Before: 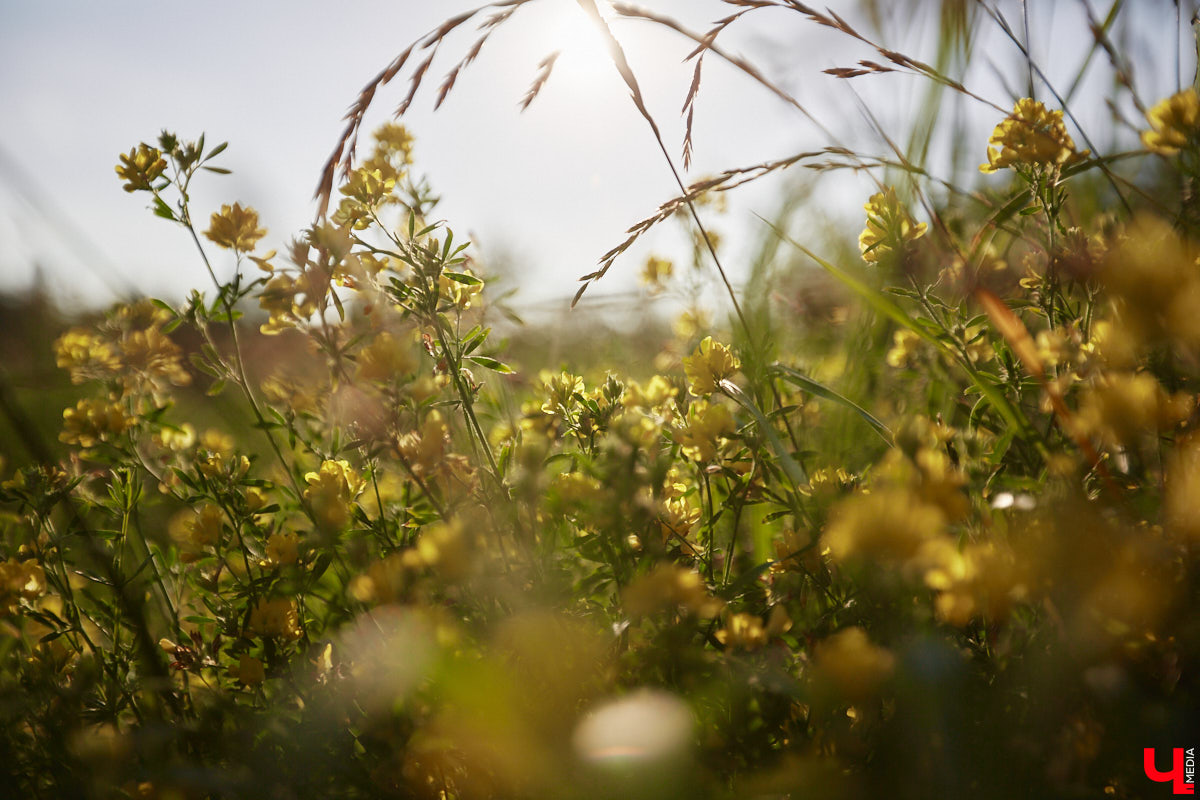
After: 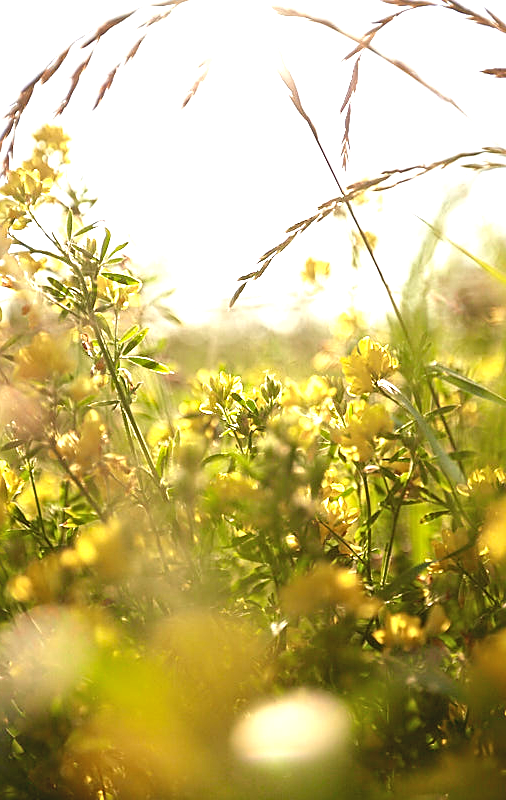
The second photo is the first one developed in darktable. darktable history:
crop: left 28.583%, right 29.231%
exposure: black level correction 0, exposure 1.5 EV, compensate exposure bias true, compensate highlight preservation false
contrast brightness saturation: contrast -0.1, saturation -0.1
sharpen: on, module defaults
